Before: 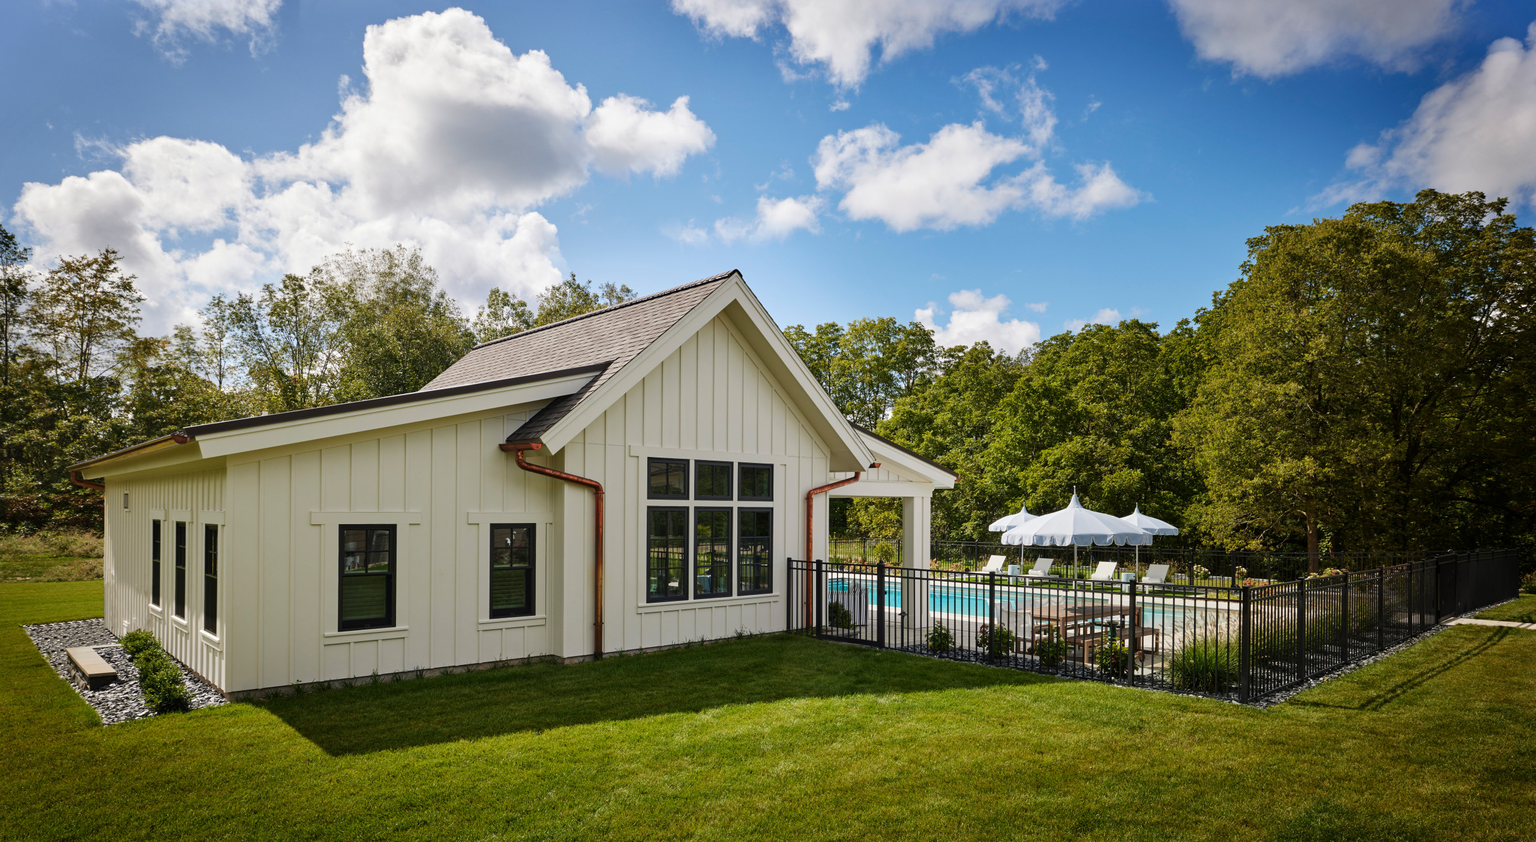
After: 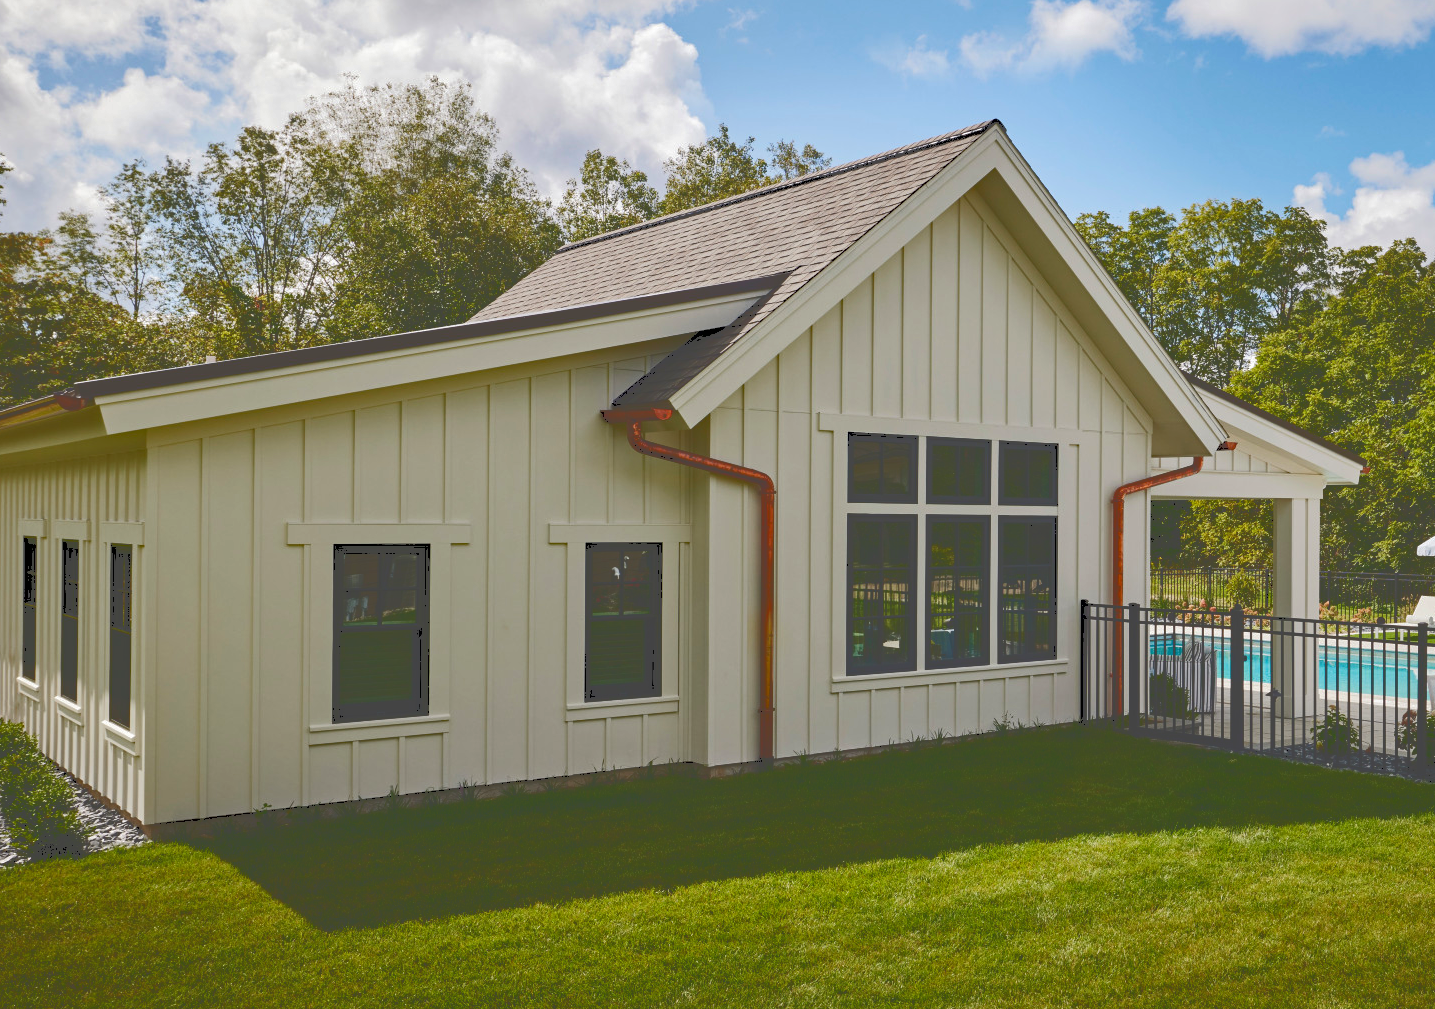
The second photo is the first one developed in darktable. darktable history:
haze removal: compatibility mode true
tone curve: curves: ch0 [(0, 0) (0.003, 0.284) (0.011, 0.284) (0.025, 0.288) (0.044, 0.29) (0.069, 0.292) (0.1, 0.296) (0.136, 0.298) (0.177, 0.305) (0.224, 0.312) (0.277, 0.327) (0.335, 0.362) (0.399, 0.407) (0.468, 0.464) (0.543, 0.537) (0.623, 0.62) (0.709, 0.71) (0.801, 0.79) (0.898, 0.862) (1, 1)], color space Lab, independent channels, preserve colors none
crop: left 9.051%, top 23.505%, right 34.872%, bottom 4.58%
